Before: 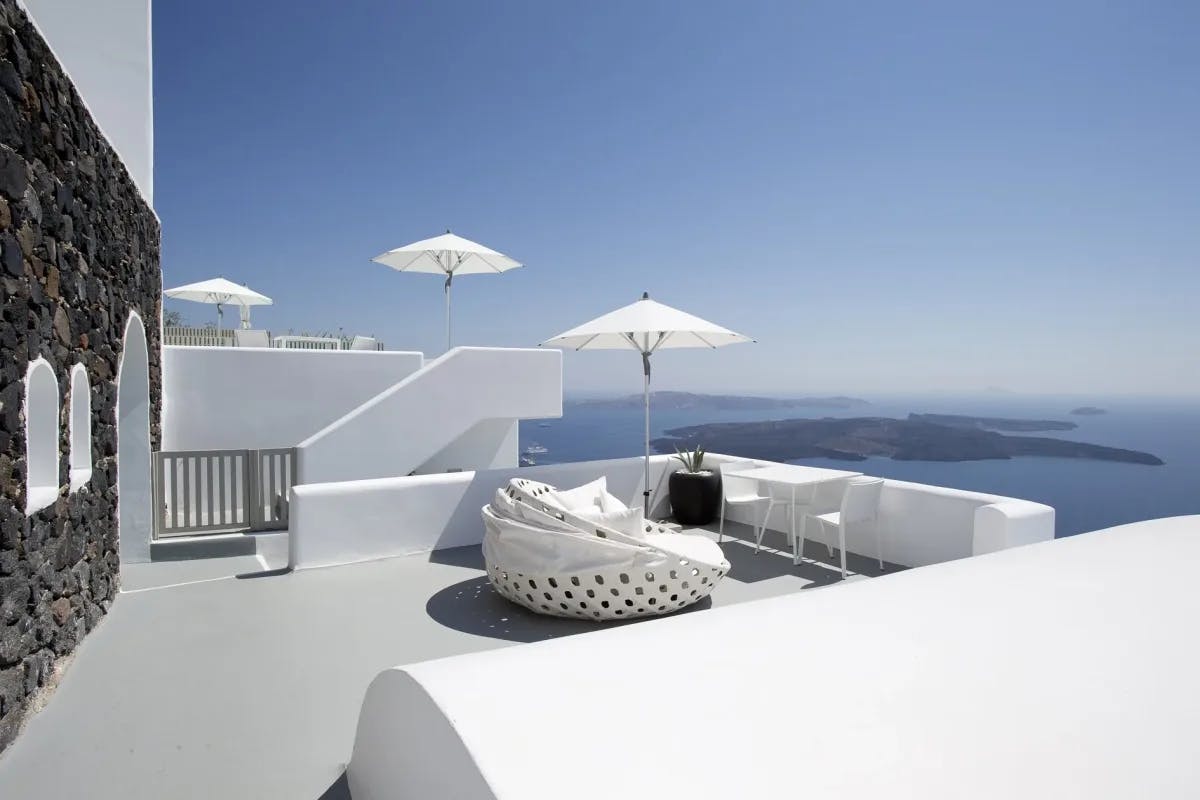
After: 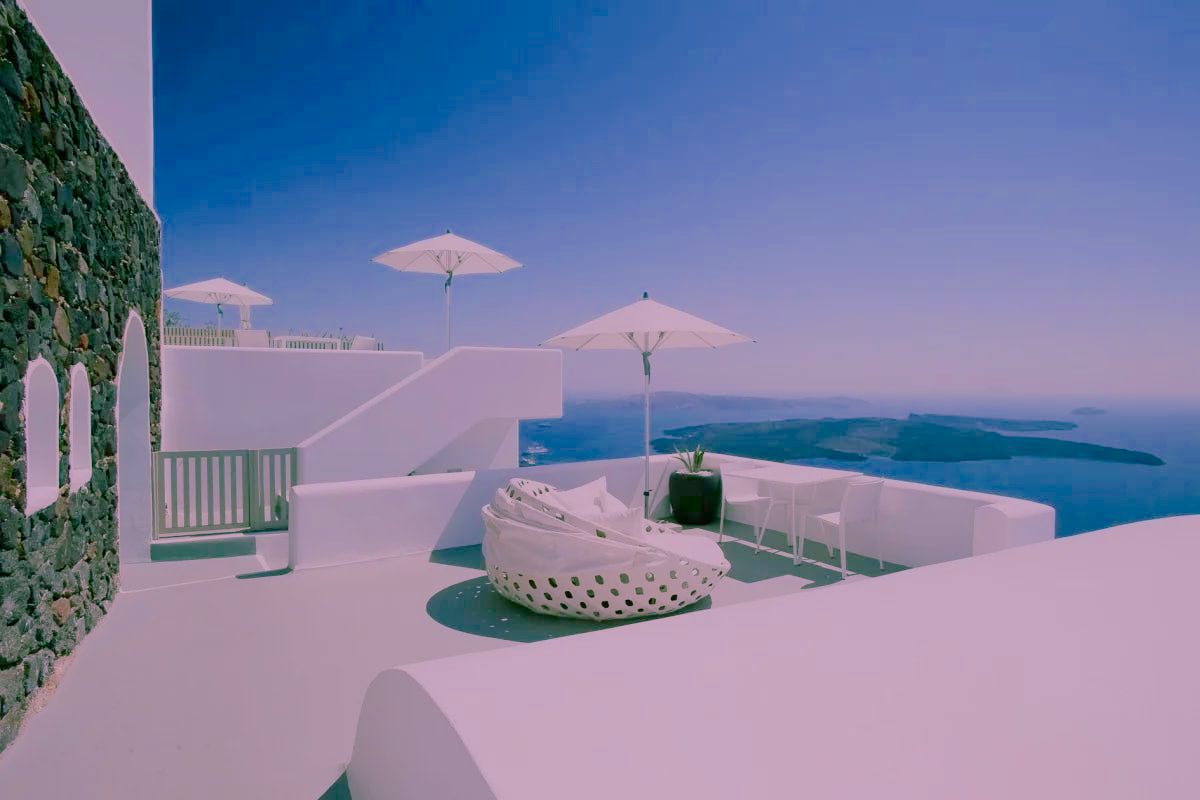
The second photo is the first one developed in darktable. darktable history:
color balance rgb: shadows lift › chroma 11.375%, shadows lift › hue 133.34°, highlights gain › chroma 2.988%, highlights gain › hue 60.16°, perceptual saturation grading › global saturation 45.194%, perceptual saturation grading › highlights -50.29%, perceptual saturation grading › shadows 30.993%, saturation formula JzAzBz (2021)
filmic rgb: black relative exposure -15.99 EV, white relative exposure 7.95 EV, hardness 4.16, latitude 49.58%, contrast 0.501, color science v6 (2022)
color correction: highlights a* 15.42, highlights b* -20.31
contrast brightness saturation: contrast 0.163, saturation 0.319
